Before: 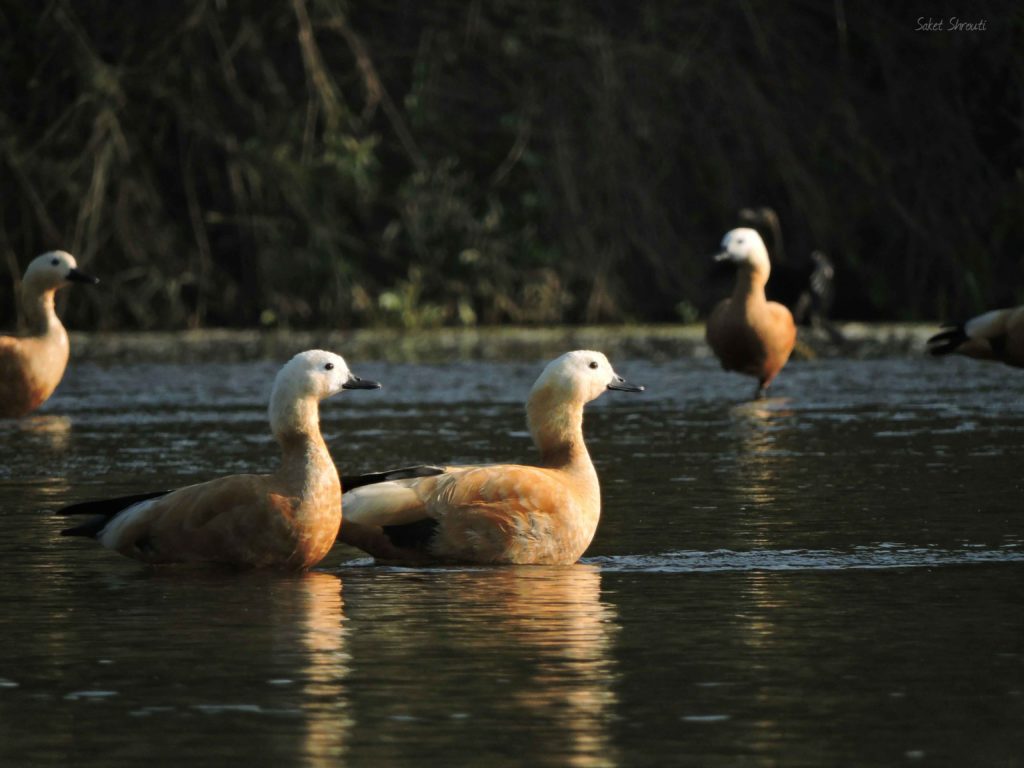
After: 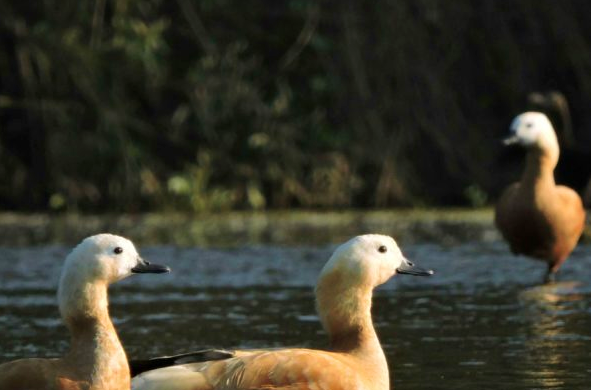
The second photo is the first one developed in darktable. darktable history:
crop: left 20.698%, top 15.215%, right 21.503%, bottom 33.929%
exposure: black level correction 0.001, exposure 0.016 EV, compensate highlight preservation false
velvia: on, module defaults
